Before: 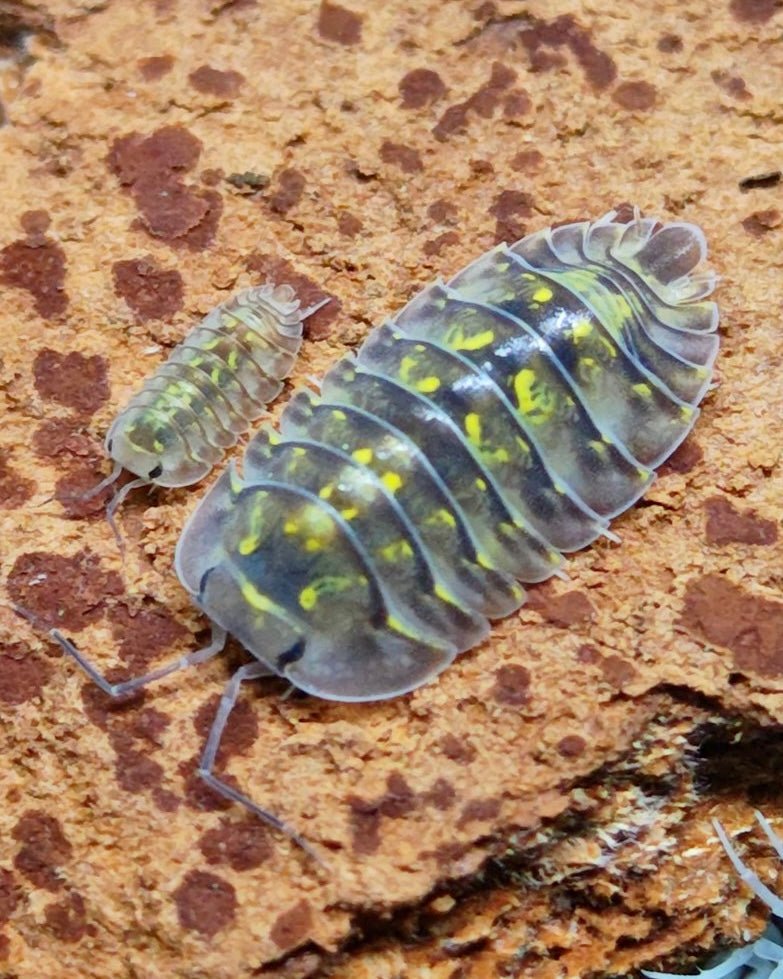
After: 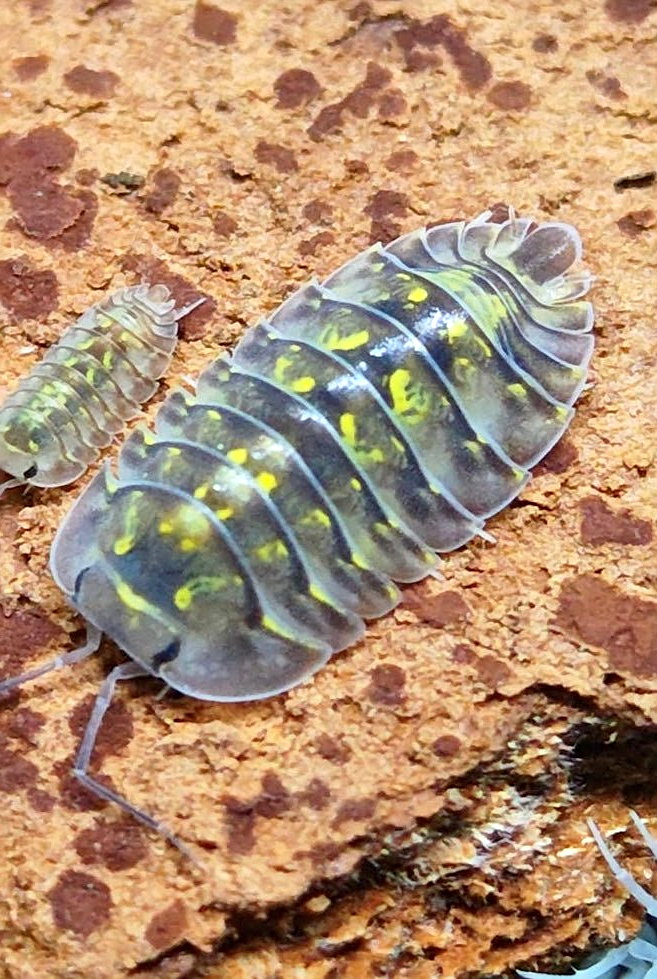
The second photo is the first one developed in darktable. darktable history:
exposure: exposure 0.298 EV, compensate exposure bias true, compensate highlight preservation false
sharpen: on, module defaults
crop: left 16.004%
